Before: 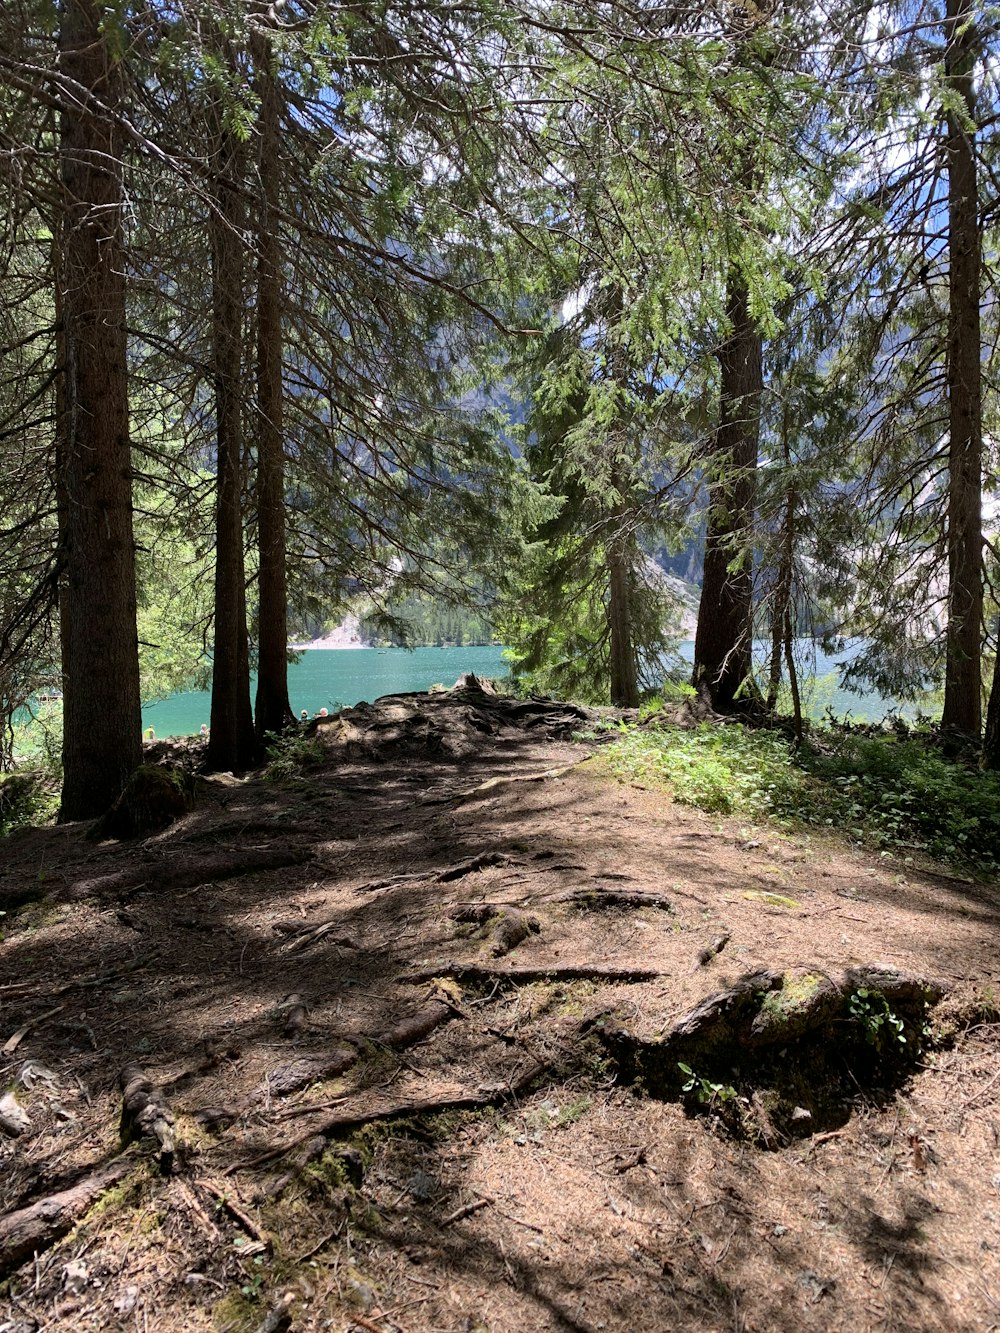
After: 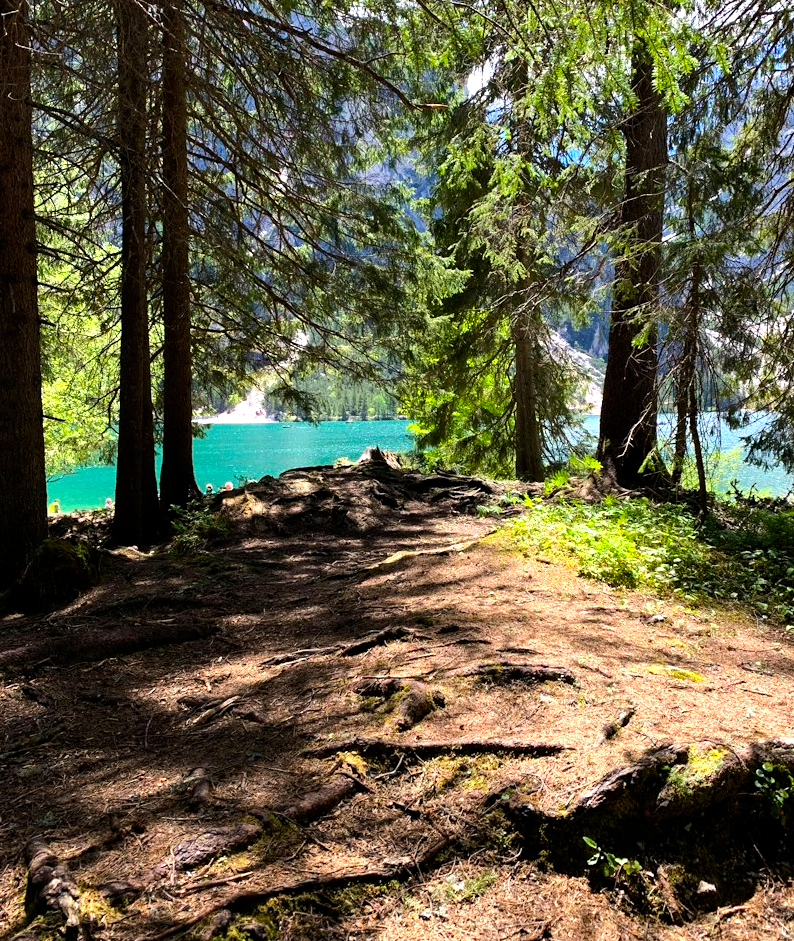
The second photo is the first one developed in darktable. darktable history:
crop: left 9.57%, top 16.978%, right 10.958%, bottom 12.37%
color balance rgb: perceptual saturation grading › global saturation 25.899%, perceptual brilliance grading › highlights 6.977%, perceptual brilliance grading › mid-tones 17.604%, perceptual brilliance grading › shadows -5.322%, global vibrance 25.052%, contrast 20.355%
color correction: highlights b* 3.01
